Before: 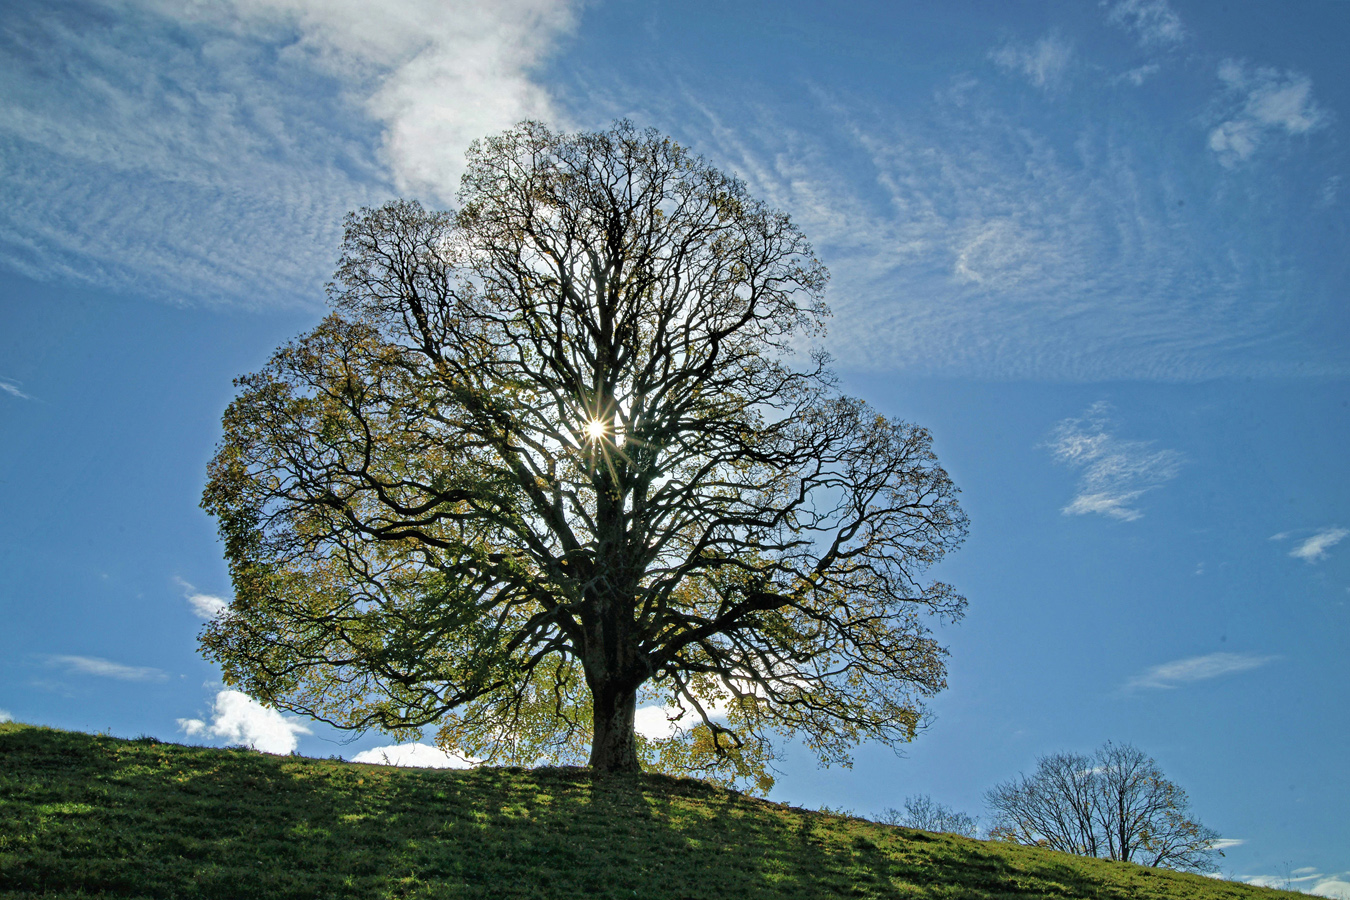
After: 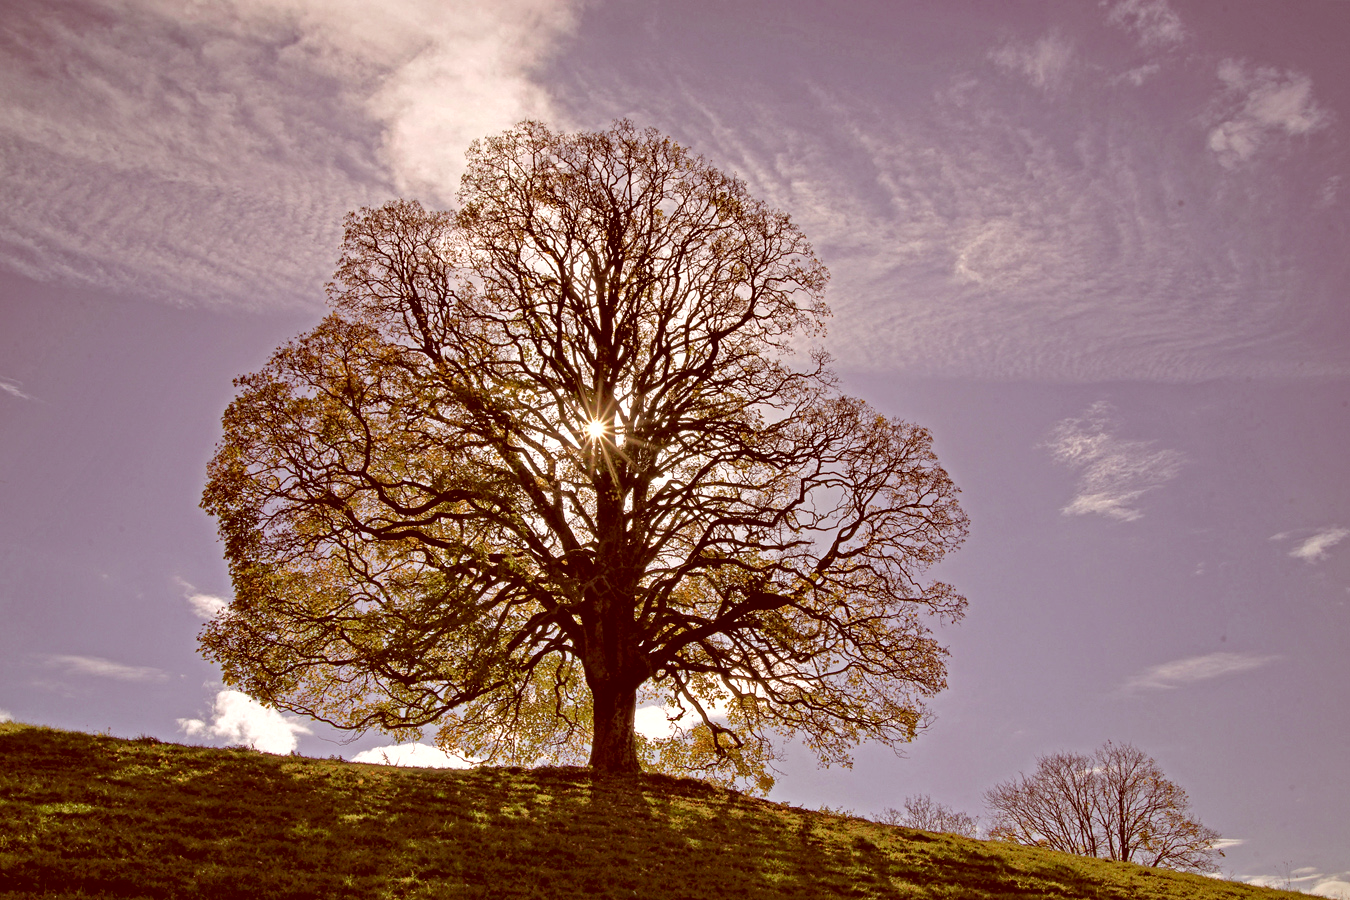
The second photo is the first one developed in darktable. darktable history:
color correction: highlights a* 9.03, highlights b* 8.71, shadows a* 40, shadows b* 40, saturation 0.8
exposure: exposure 0.161 EV, compensate highlight preservation false
